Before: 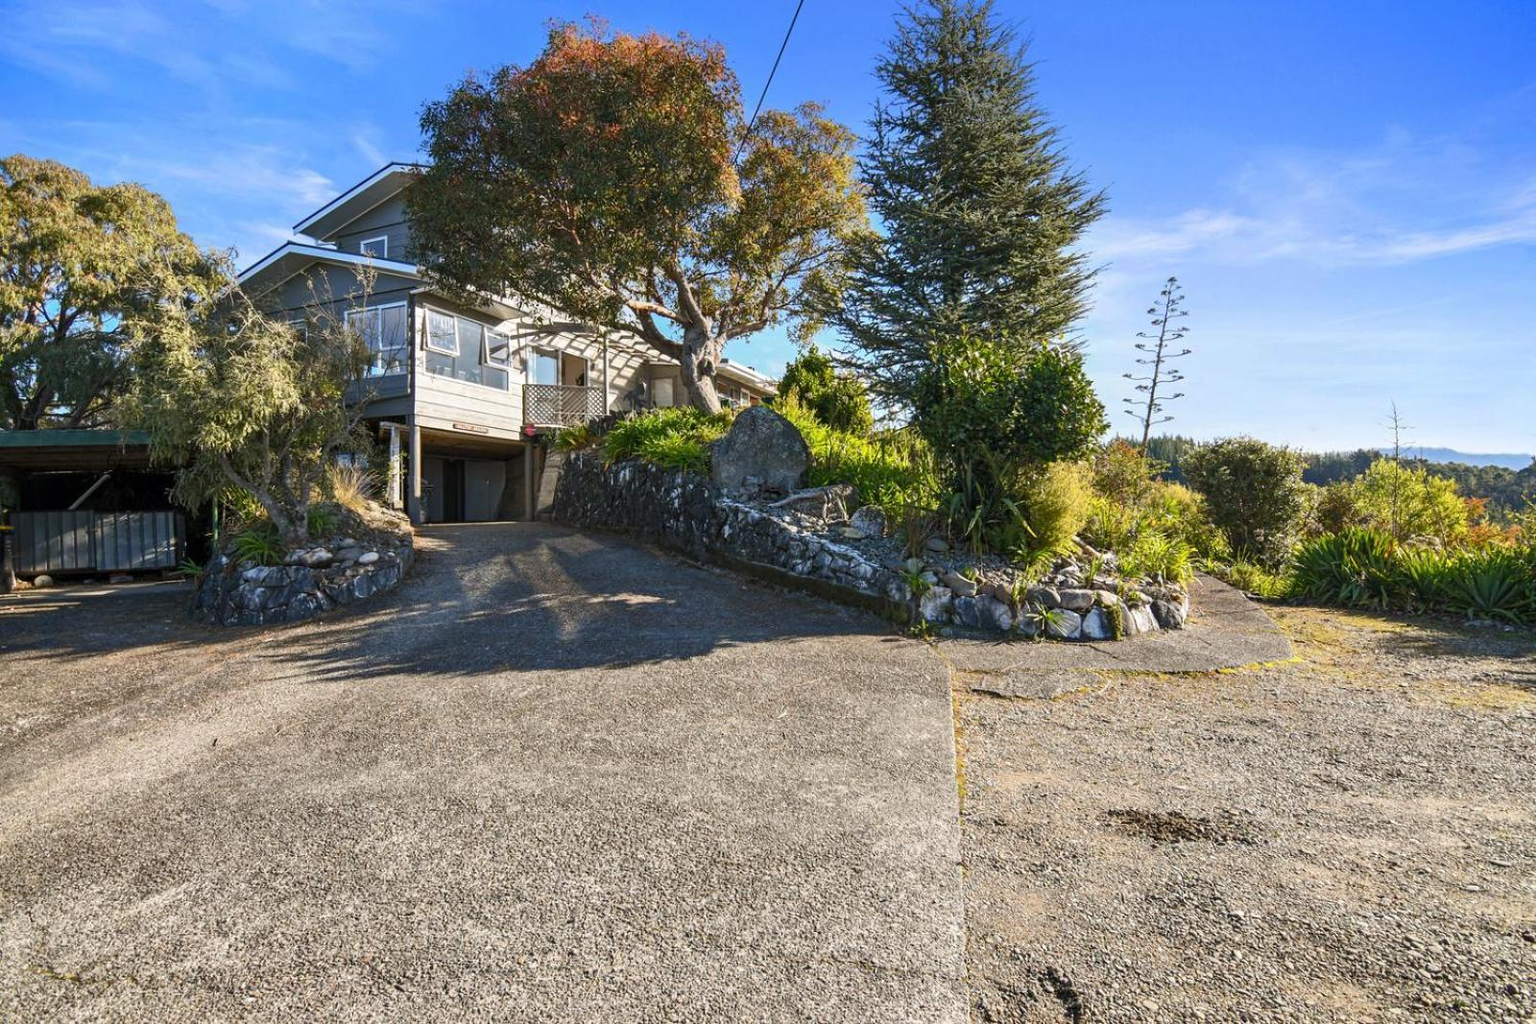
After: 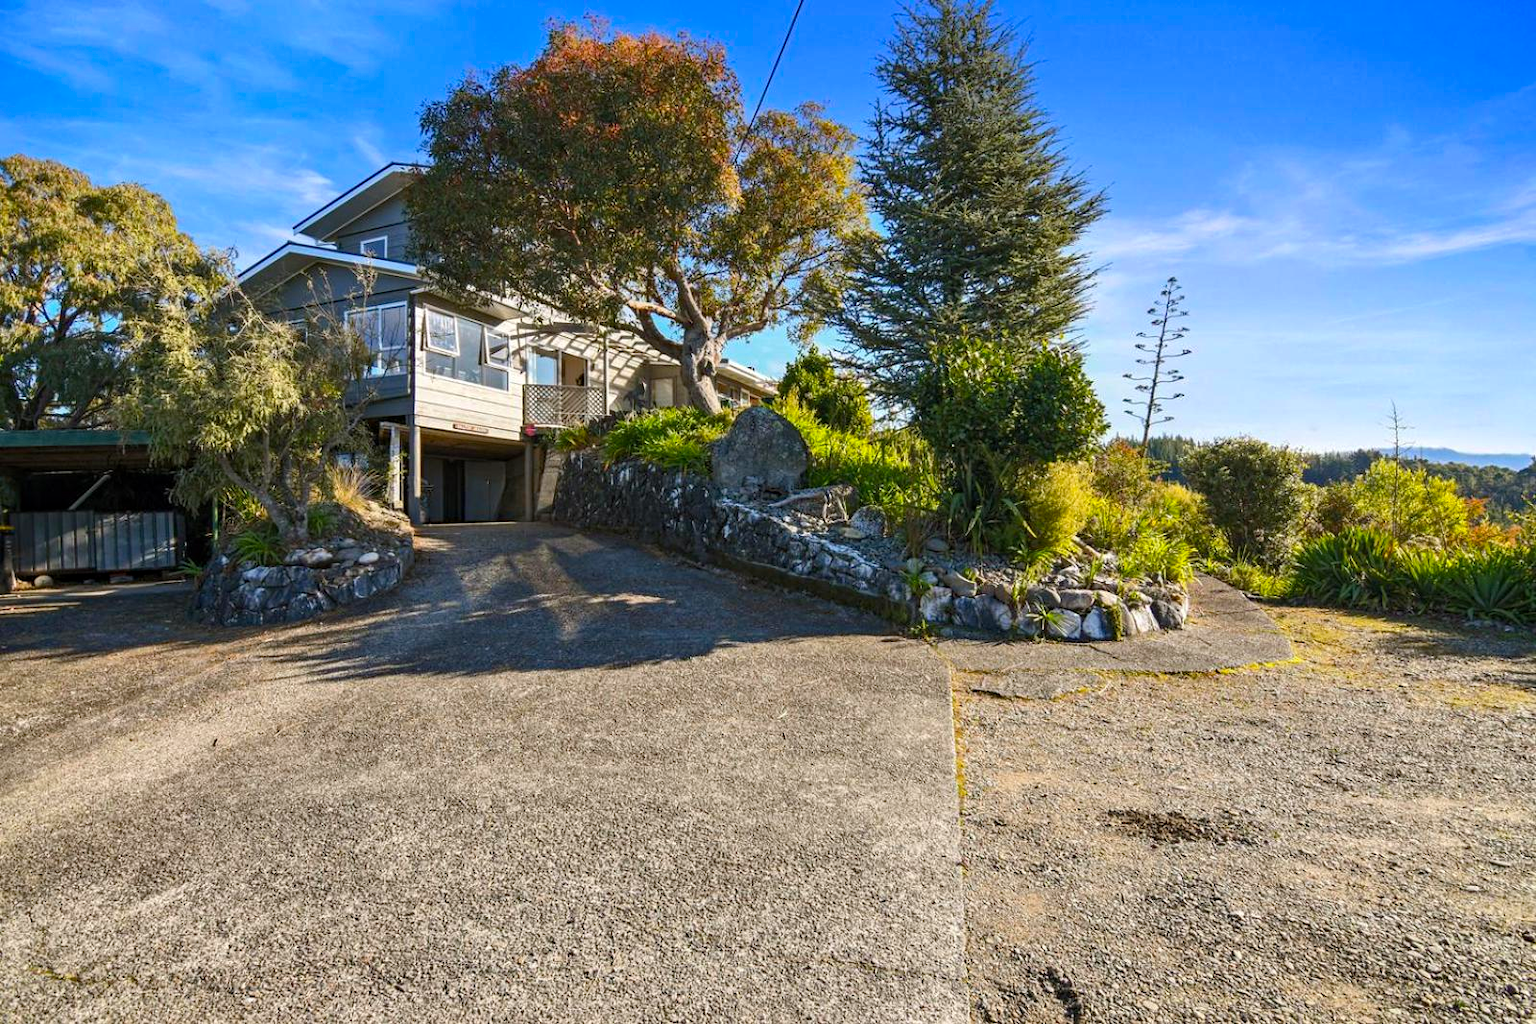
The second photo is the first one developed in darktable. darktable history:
color balance rgb: perceptual saturation grading › global saturation 10%, global vibrance 20%
haze removal: compatibility mode true, adaptive false
